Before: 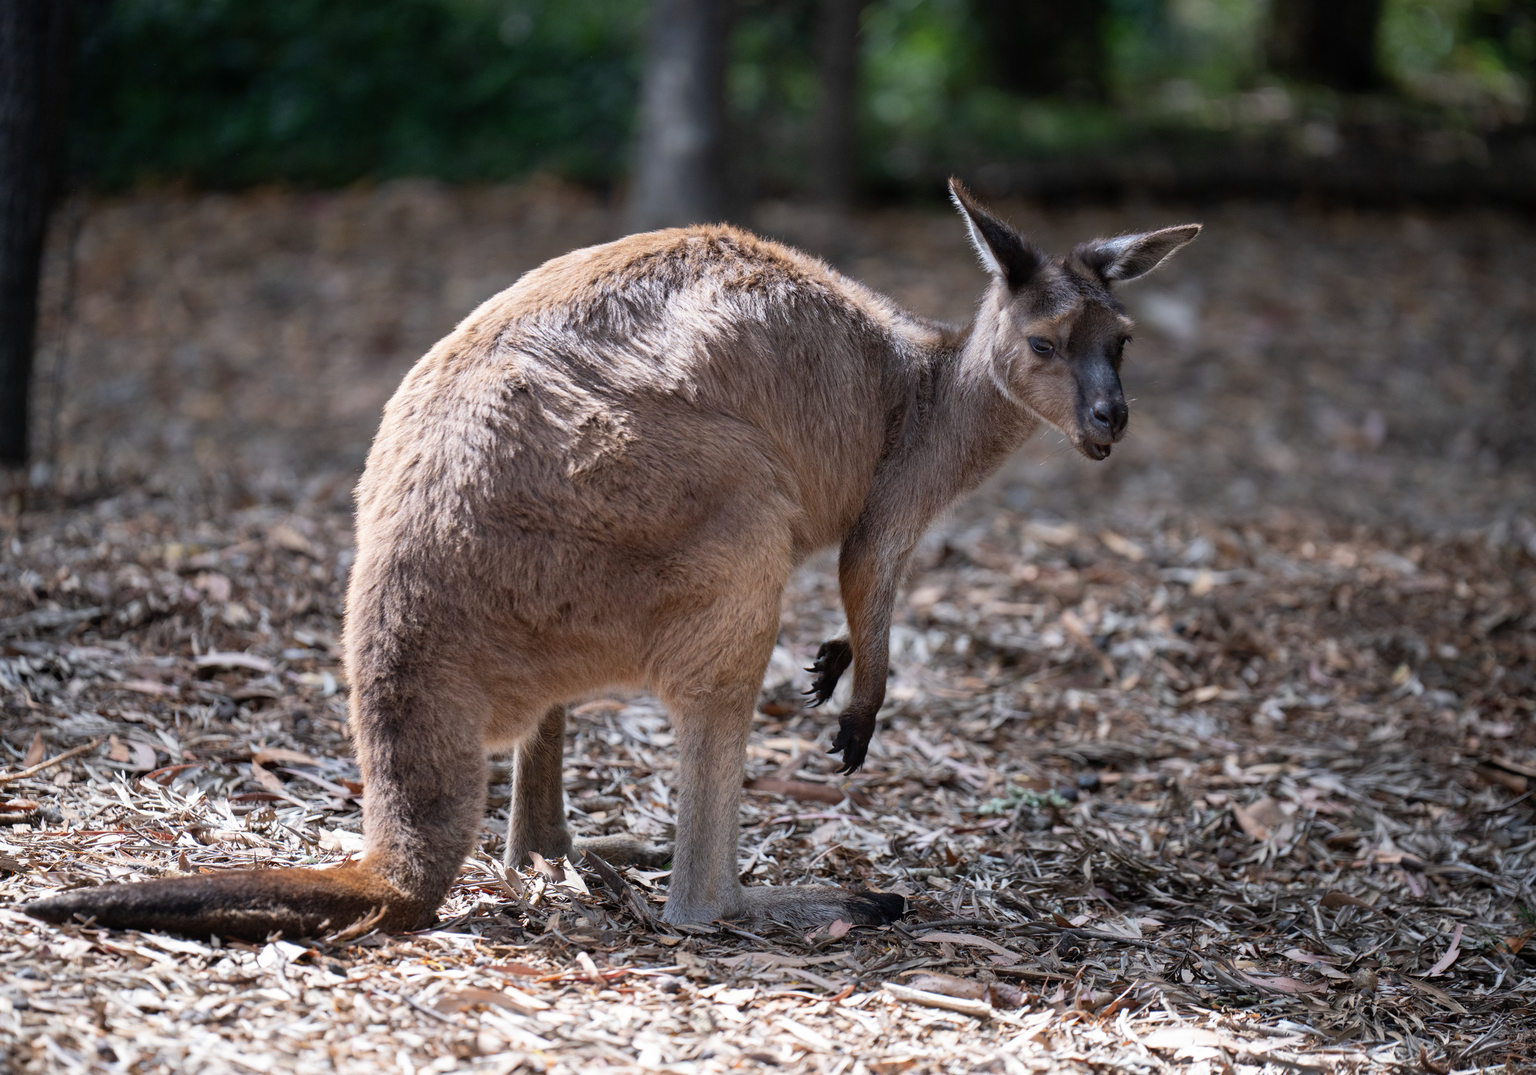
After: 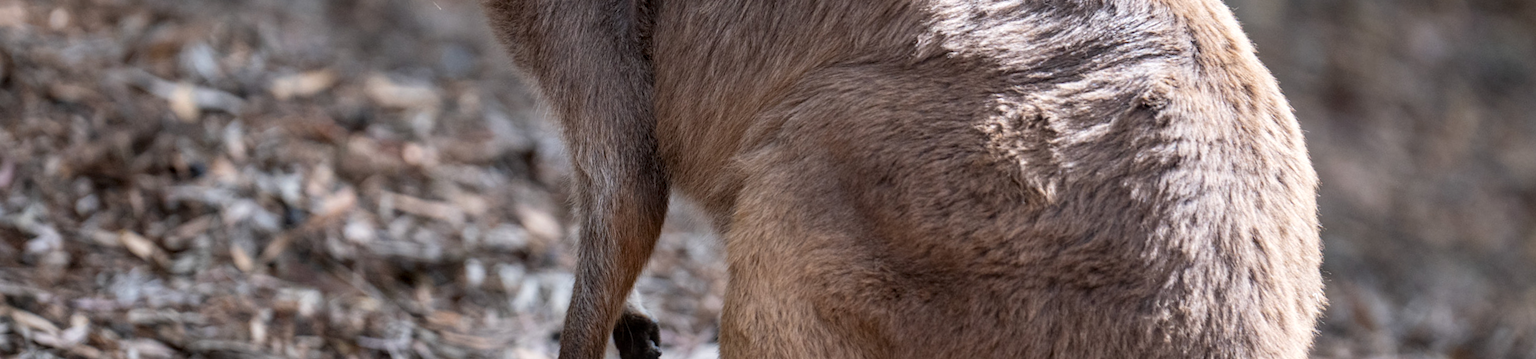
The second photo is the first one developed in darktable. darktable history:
crop and rotate: angle 16.12°, top 30.835%, bottom 35.653%
local contrast: on, module defaults
